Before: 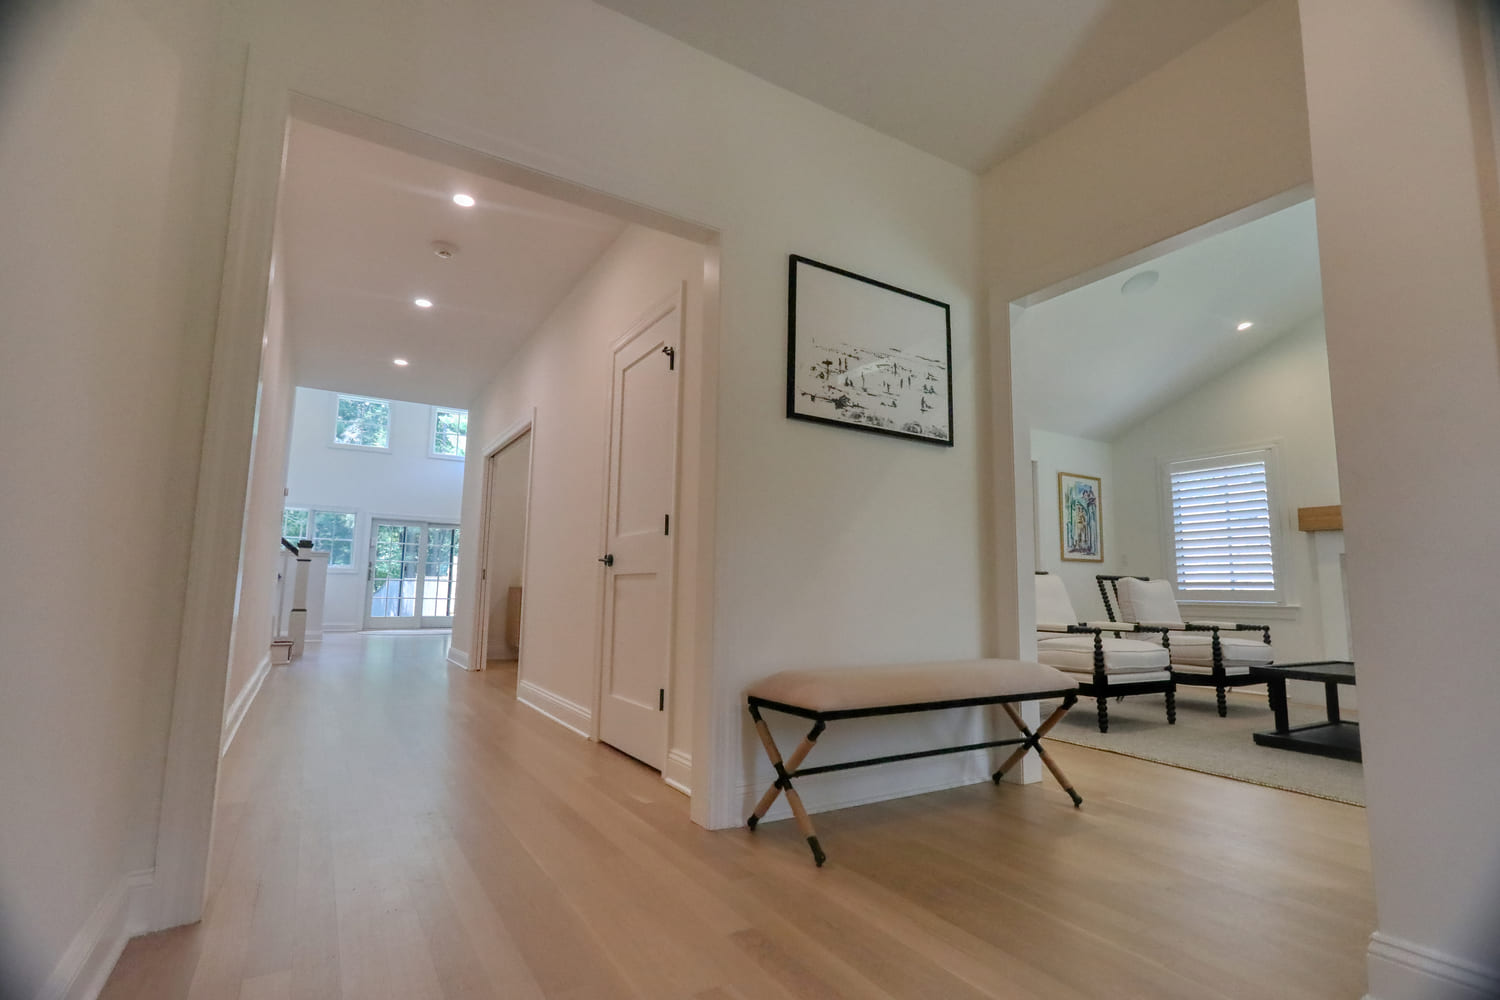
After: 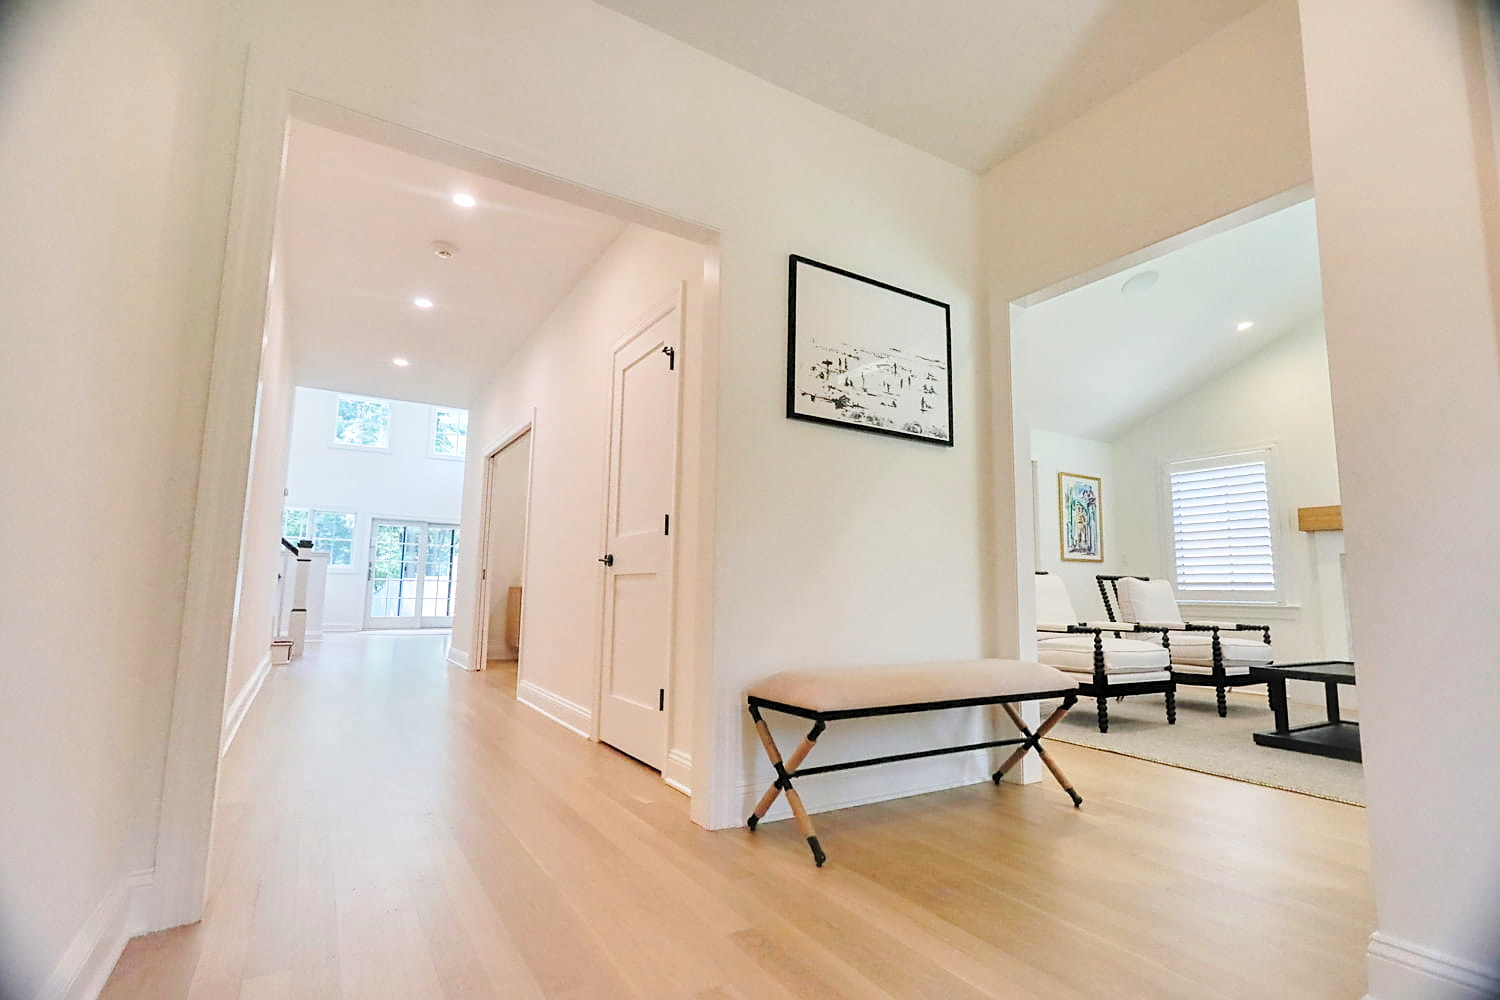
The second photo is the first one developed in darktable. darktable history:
base curve: curves: ch0 [(0, 0) (0.028, 0.03) (0.121, 0.232) (0.46, 0.748) (0.859, 0.968) (1, 1)], preserve colors none
sharpen: on, module defaults
contrast brightness saturation: brightness 0.15
